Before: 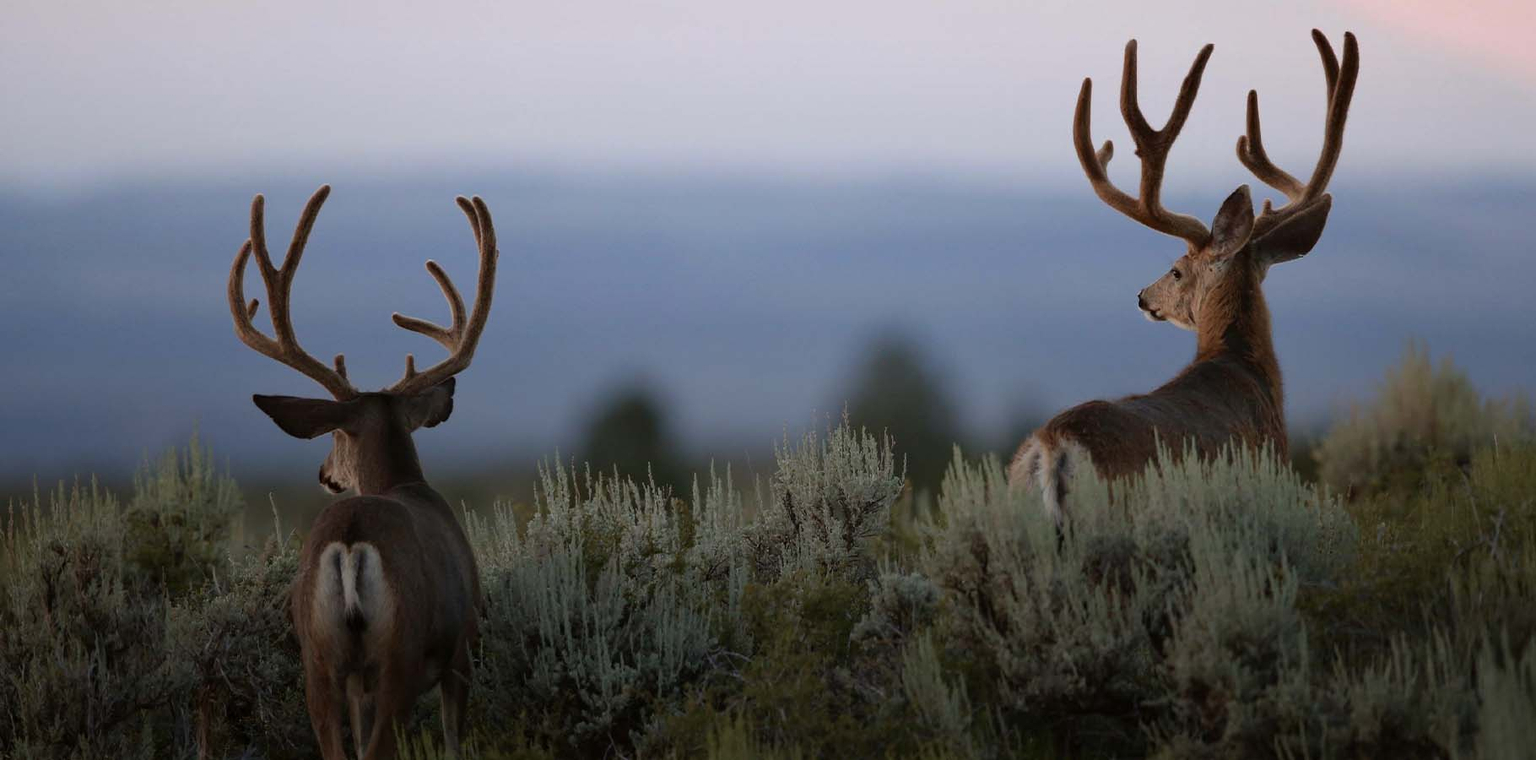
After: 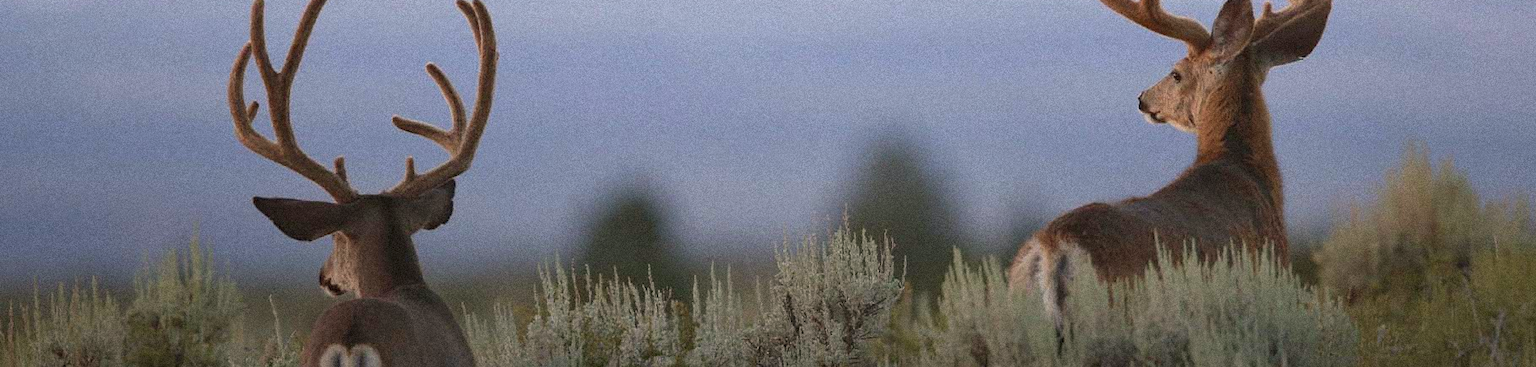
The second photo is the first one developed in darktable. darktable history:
crop and rotate: top 26.056%, bottom 25.543%
exposure: black level correction -0.002, exposure 0.54 EV, compensate highlight preservation false
shadows and highlights: on, module defaults
color correction: highlights a* 3.84, highlights b* 5.07
grain: strength 35%, mid-tones bias 0%
